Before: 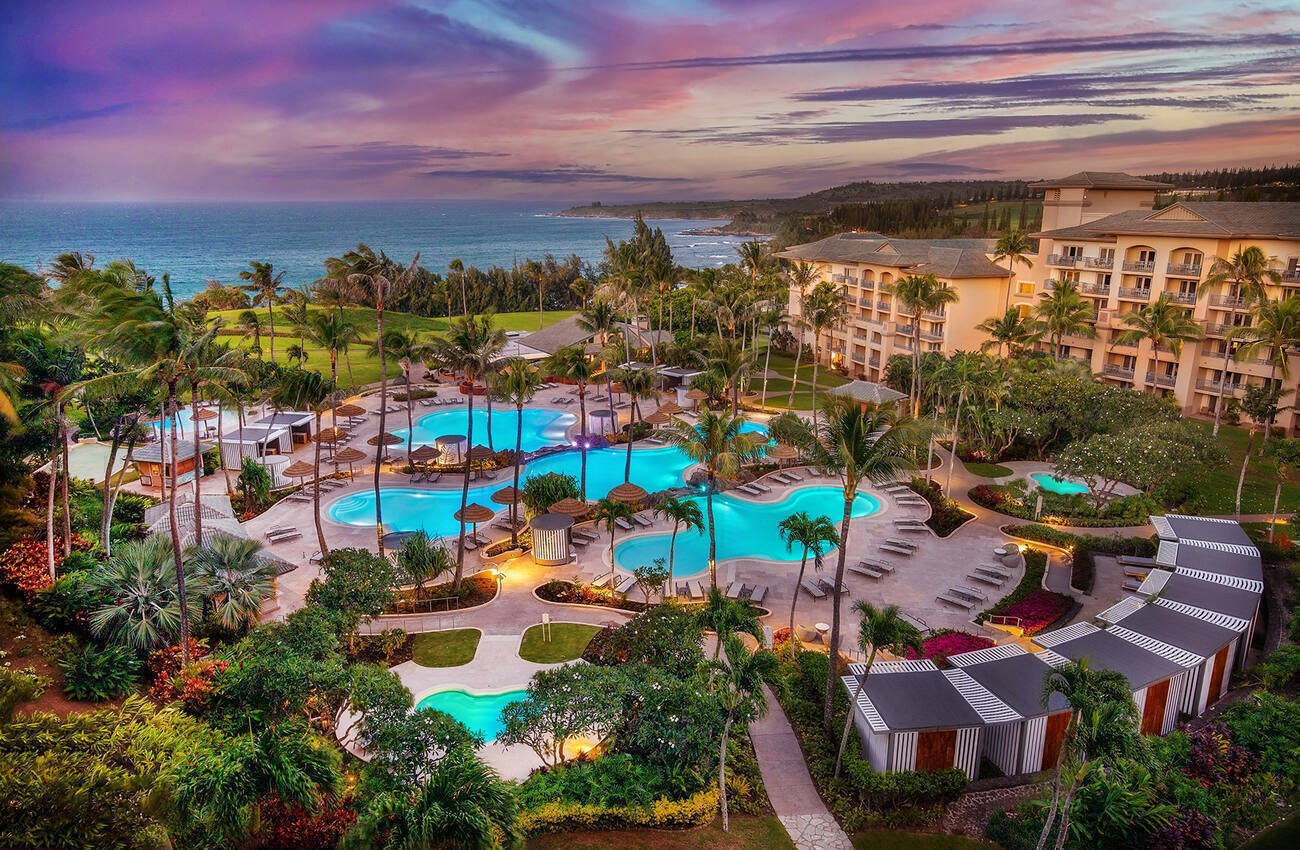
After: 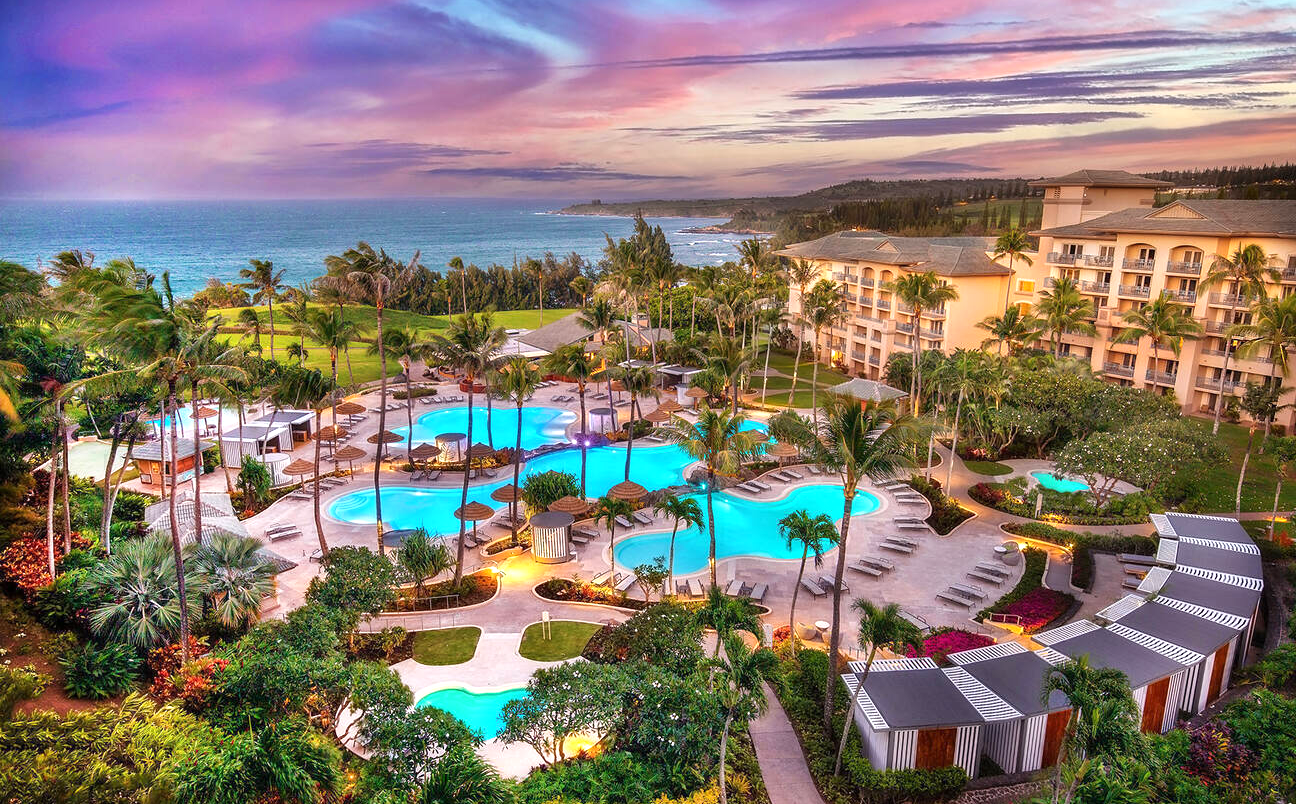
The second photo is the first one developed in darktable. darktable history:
crop: top 0.294%, right 0.26%, bottom 5.1%
exposure: exposure 0.638 EV, compensate exposure bias true, compensate highlight preservation false
